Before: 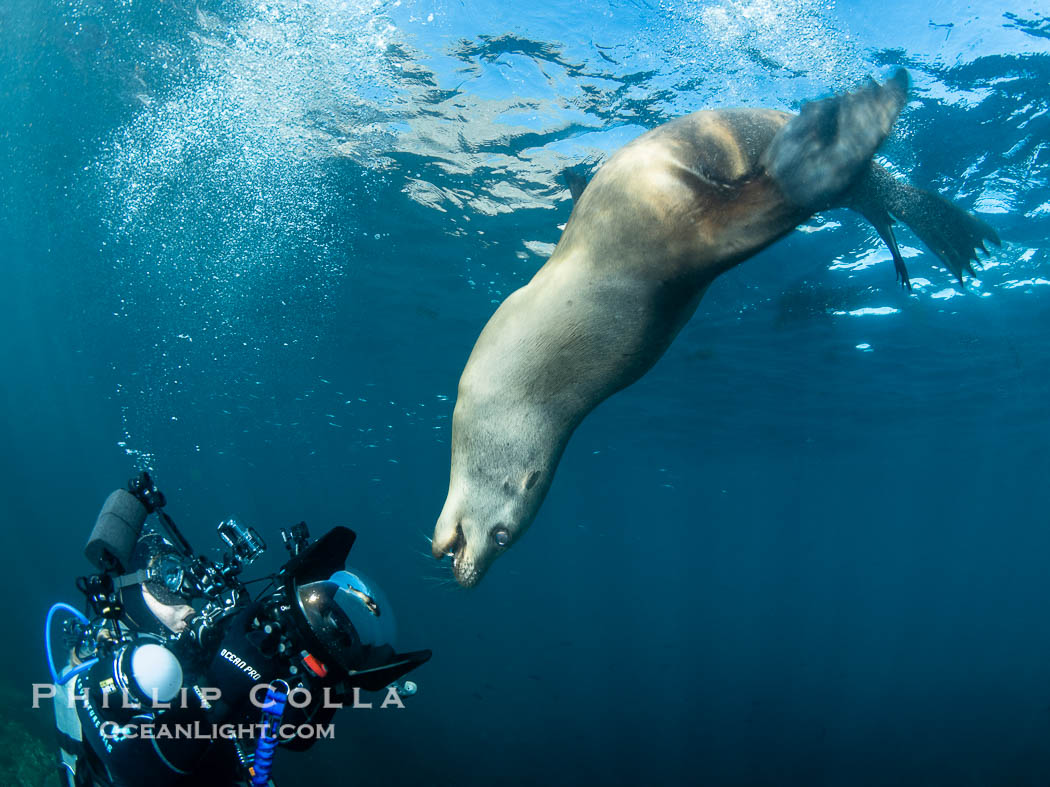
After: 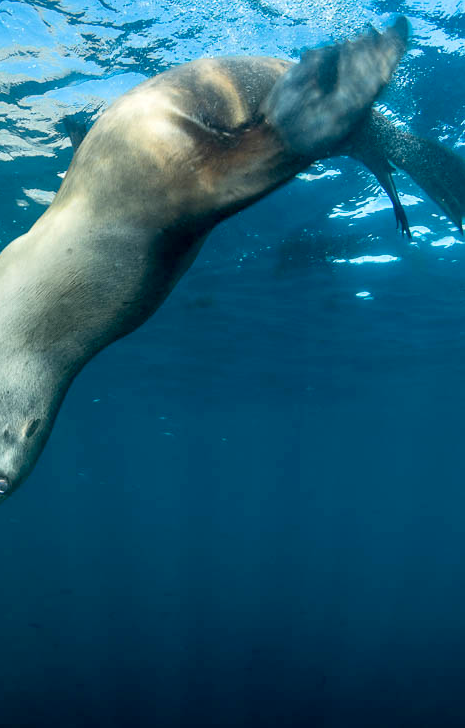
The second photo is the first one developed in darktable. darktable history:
exposure: black level correction 0.007, exposure 0.093 EV, compensate highlight preservation false
crop: left 47.628%, top 6.643%, right 7.874%
